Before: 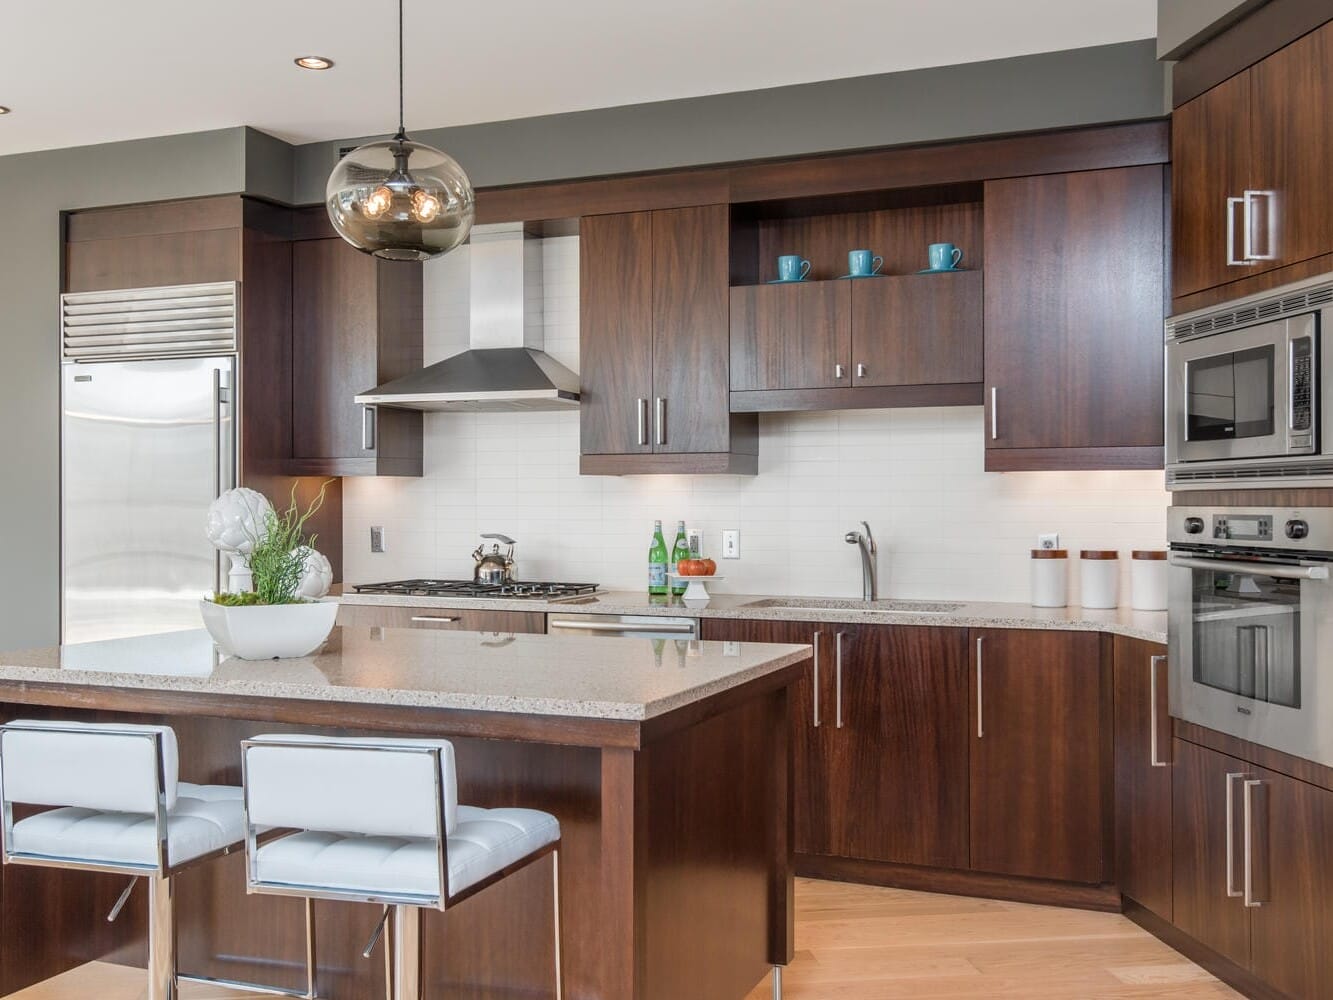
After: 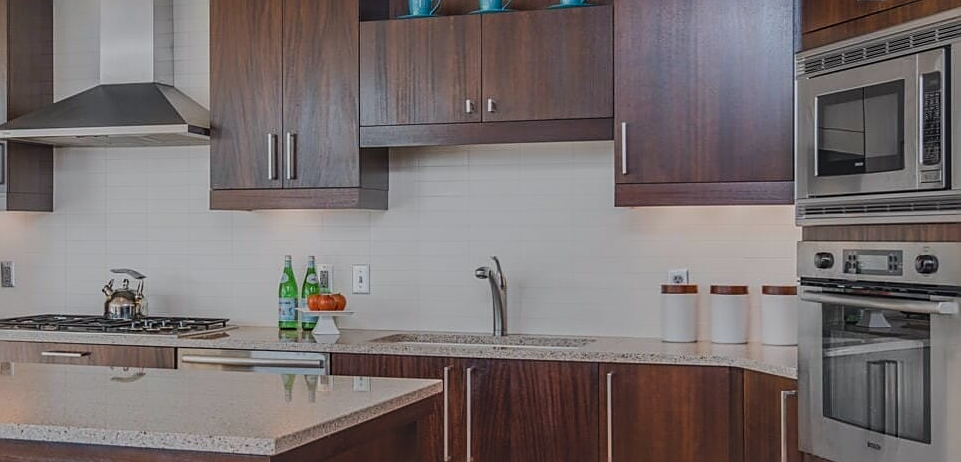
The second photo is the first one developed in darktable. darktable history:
color balance rgb: power › chroma 0.521%, power › hue 258.75°, perceptual saturation grading › global saturation 25.637%, perceptual brilliance grading › mid-tones 9.045%, perceptual brilliance grading › shadows 14.492%, global vibrance 20%
local contrast: on, module defaults
exposure: black level correction -0.018, exposure -1.072 EV, compensate highlight preservation false
crop and rotate: left 27.867%, top 26.562%, bottom 27.157%
sharpen: on, module defaults
tone equalizer: edges refinement/feathering 500, mask exposure compensation -1.57 EV, preserve details no
